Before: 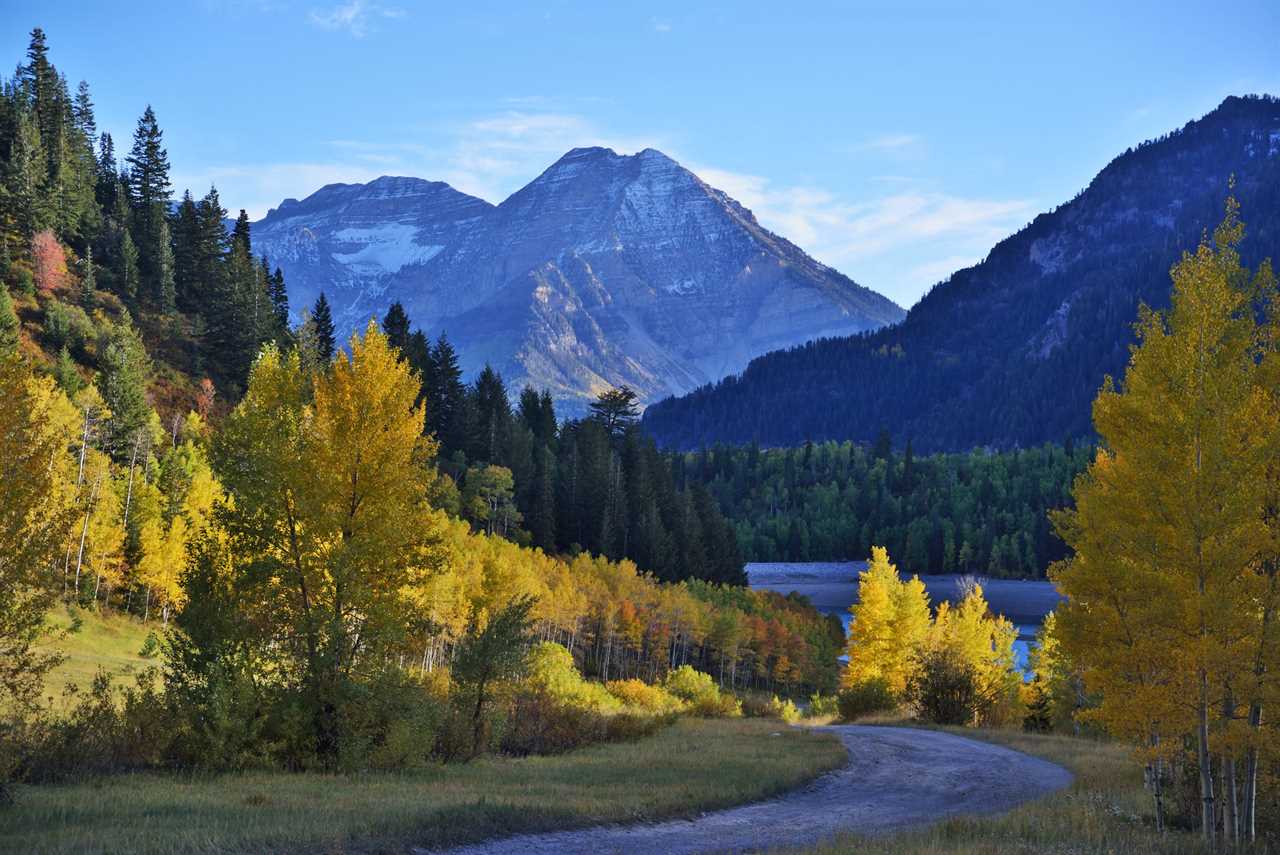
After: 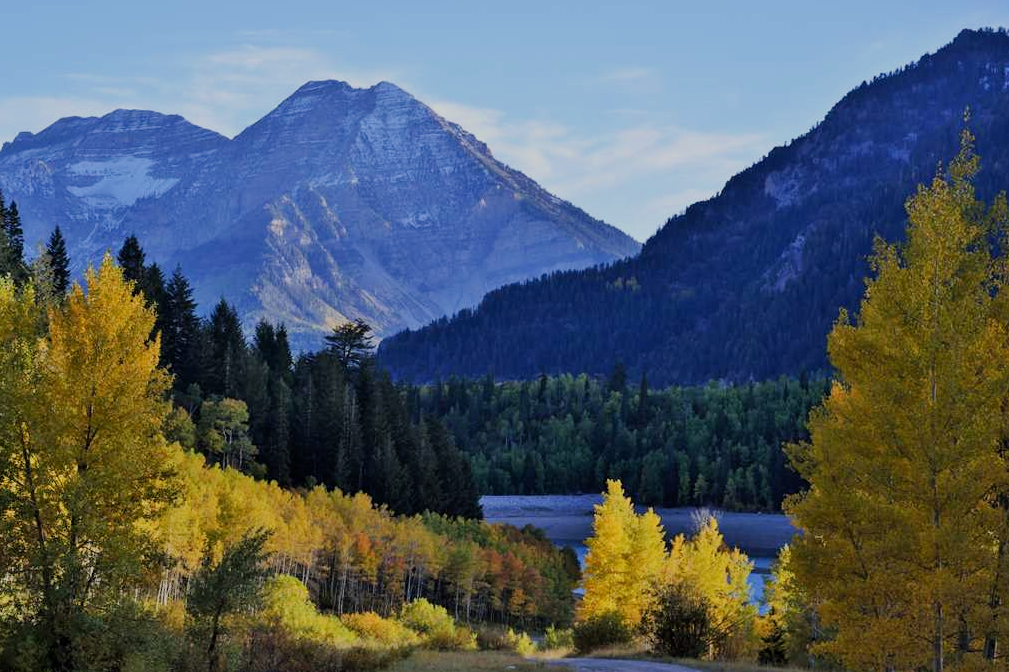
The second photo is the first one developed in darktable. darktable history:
filmic rgb: black relative exposure -7.65 EV, white relative exposure 4.56 EV, hardness 3.61
exposure: black level correction 0.001, compensate highlight preservation false
crop and rotate: left 20.74%, top 7.912%, right 0.375%, bottom 13.378%
